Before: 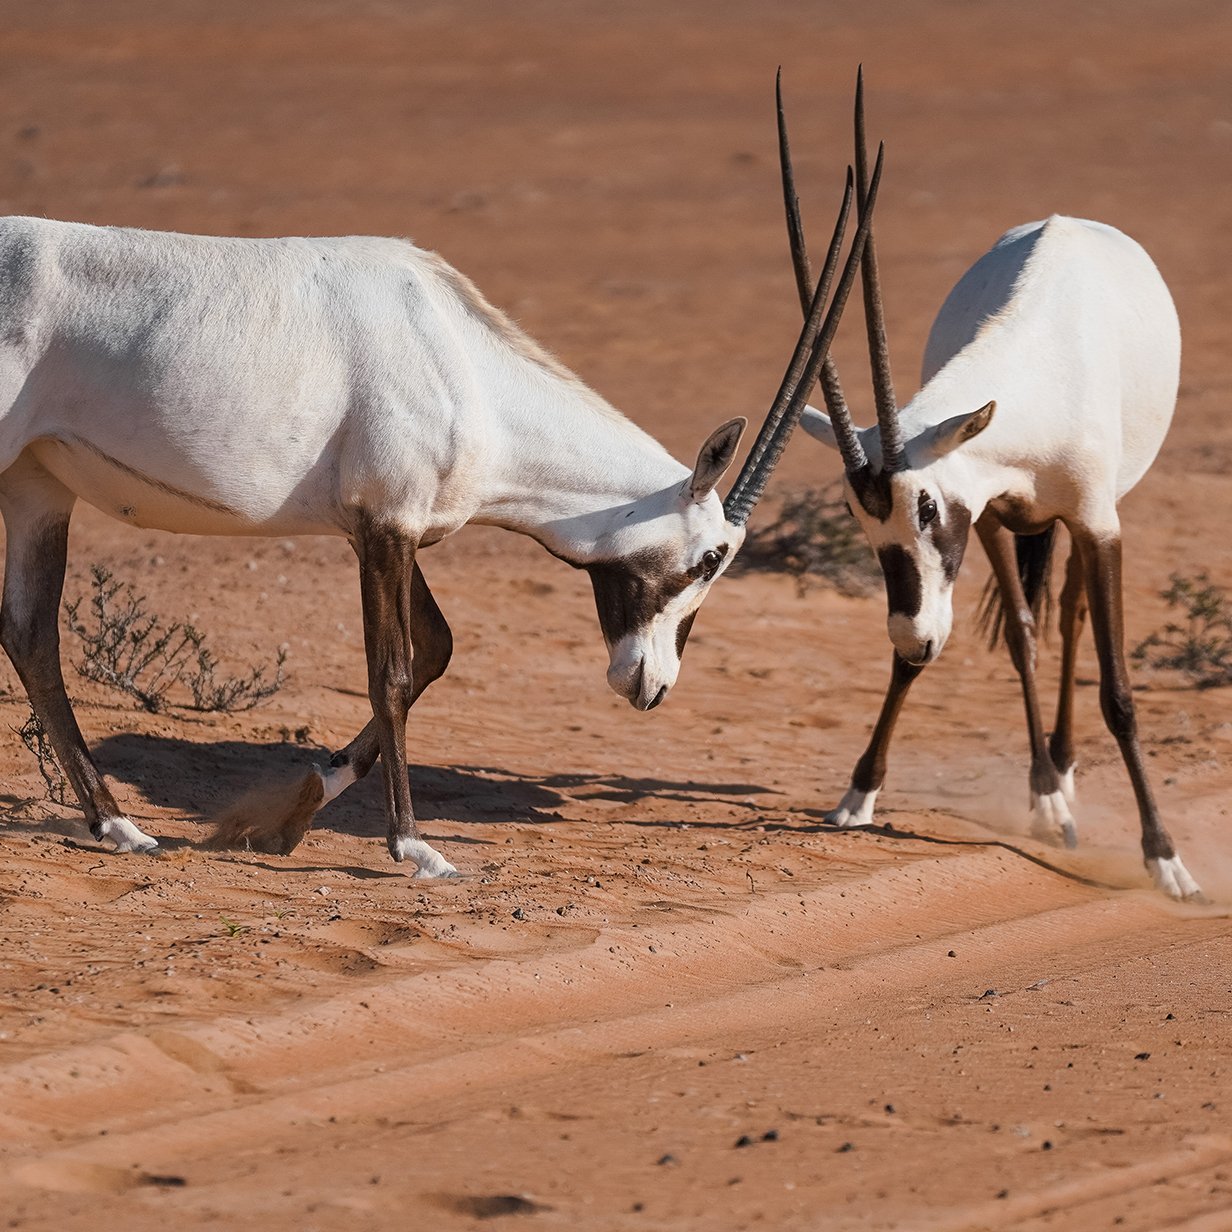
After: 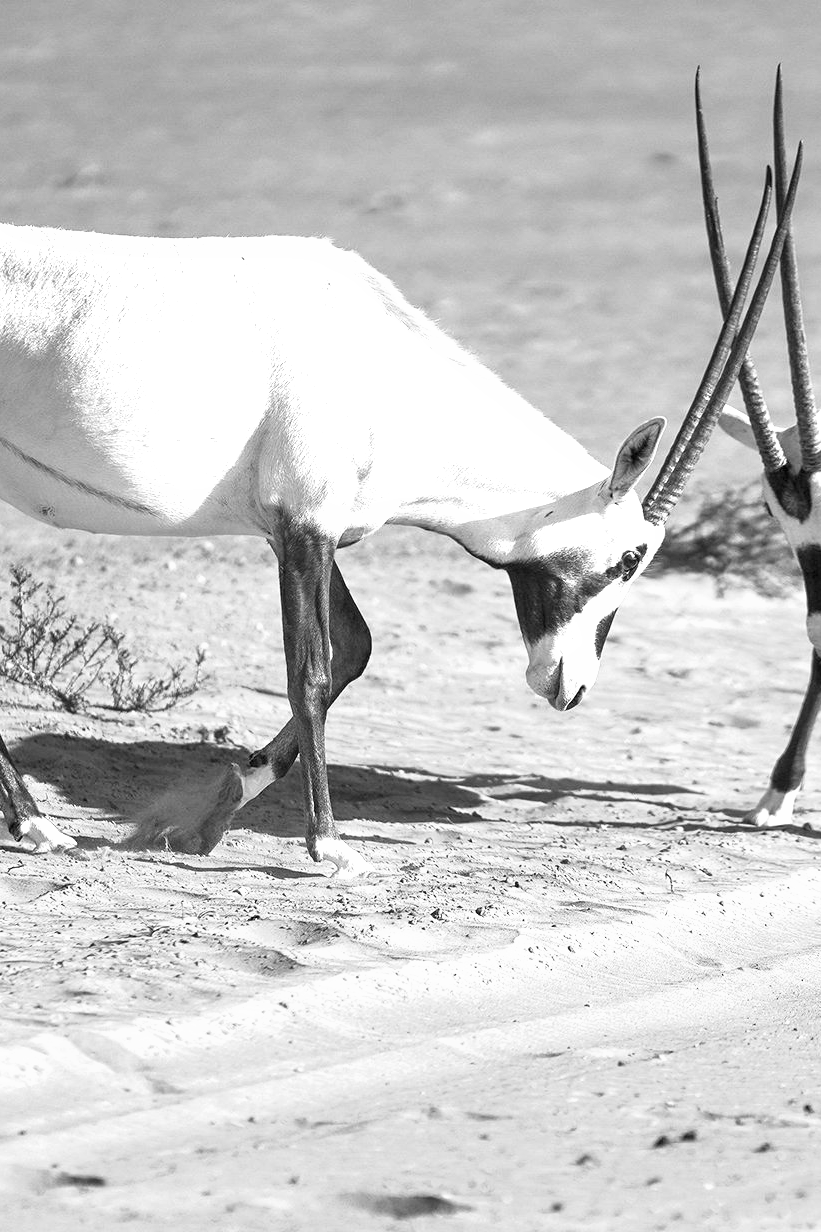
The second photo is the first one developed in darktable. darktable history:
crop and rotate: left 6.617%, right 26.717%
velvia: strength 27%
exposure: black level correction 0.001, exposure 1.646 EV, compensate exposure bias true, compensate highlight preservation false
monochrome: on, module defaults
